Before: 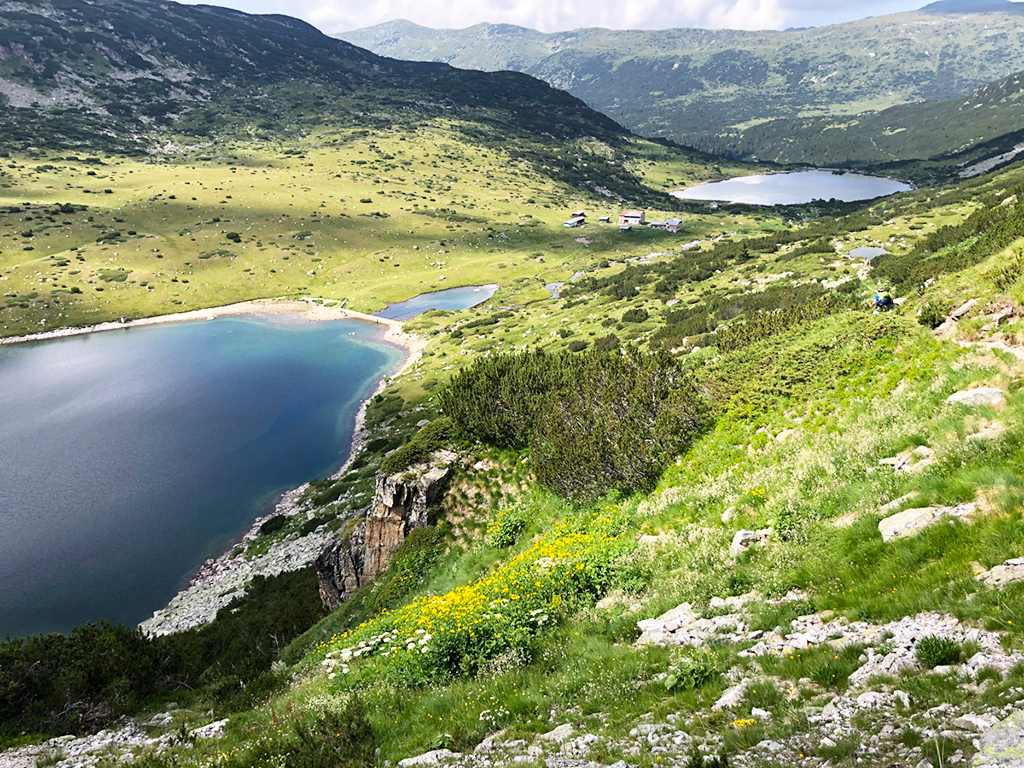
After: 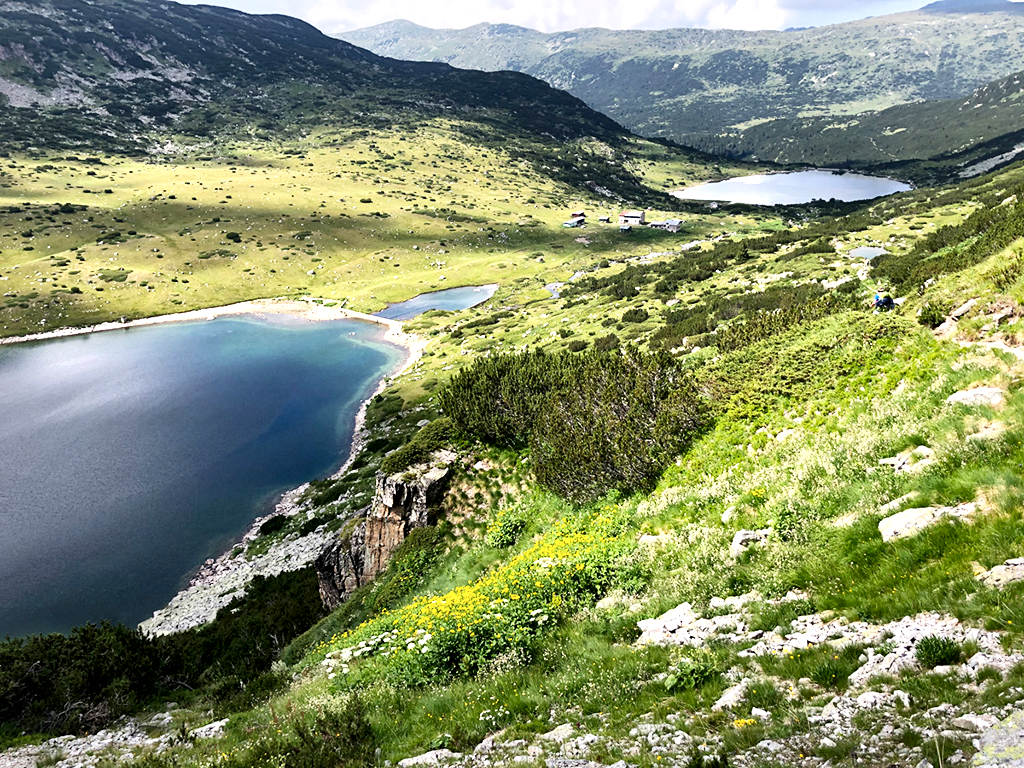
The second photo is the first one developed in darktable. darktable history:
local contrast: mode bilateral grid, contrast 70, coarseness 74, detail 180%, midtone range 0.2
